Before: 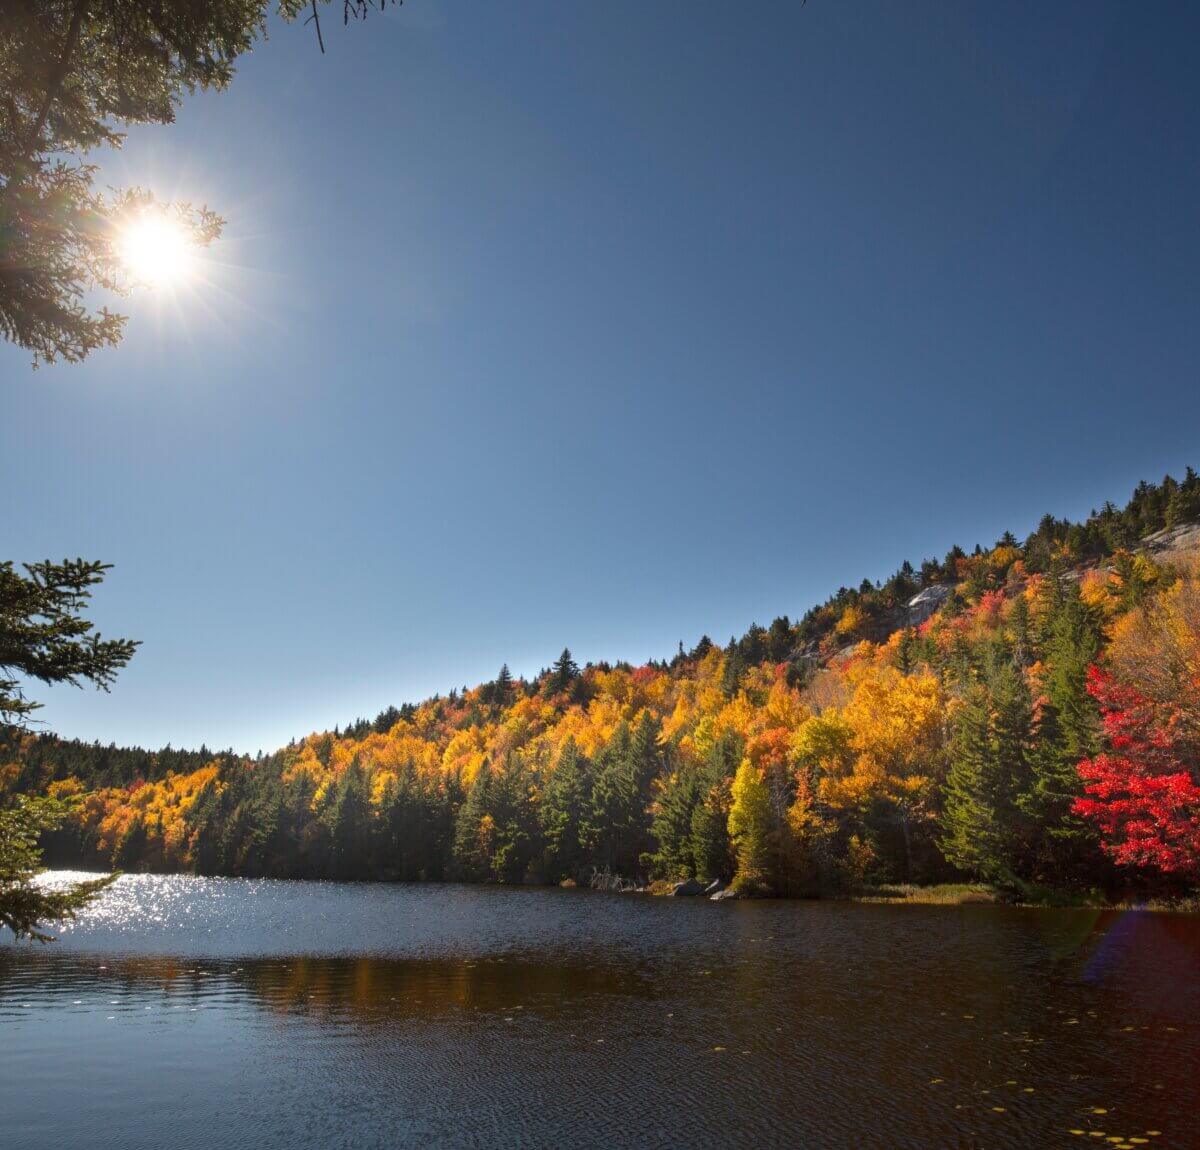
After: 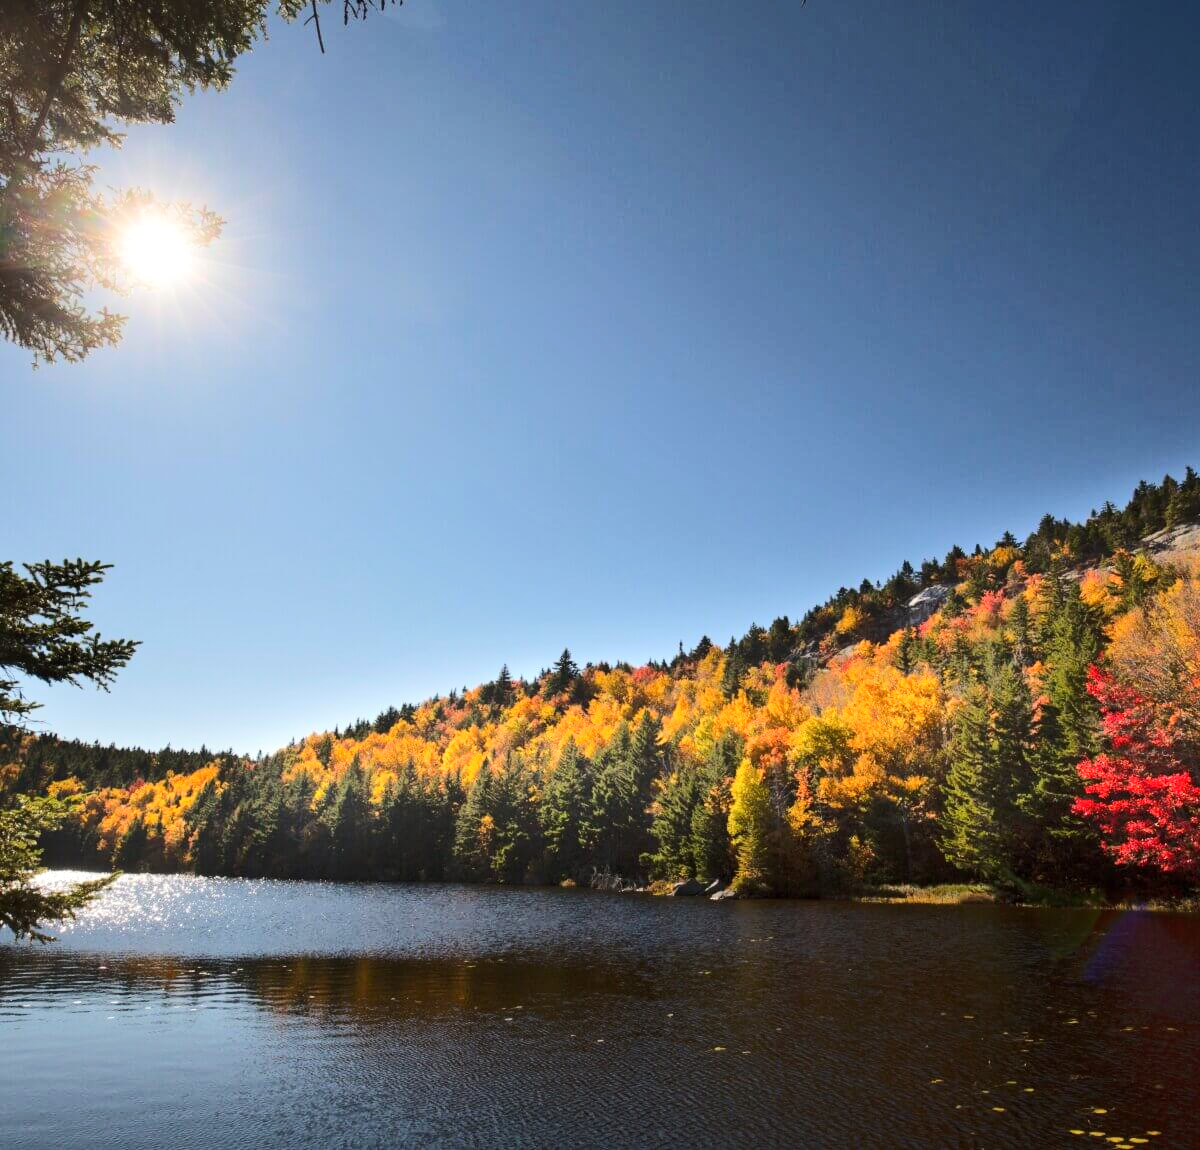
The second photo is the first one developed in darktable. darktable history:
contrast equalizer: octaves 7, y [[0.6 ×6], [0.55 ×6], [0 ×6], [0 ×6], [0 ×6]], mix 0.15
rgb curve: curves: ch0 [(0, 0) (0.284, 0.292) (0.505, 0.644) (1, 1)]; ch1 [(0, 0) (0.284, 0.292) (0.505, 0.644) (1, 1)]; ch2 [(0, 0) (0.284, 0.292) (0.505, 0.644) (1, 1)], compensate middle gray true
